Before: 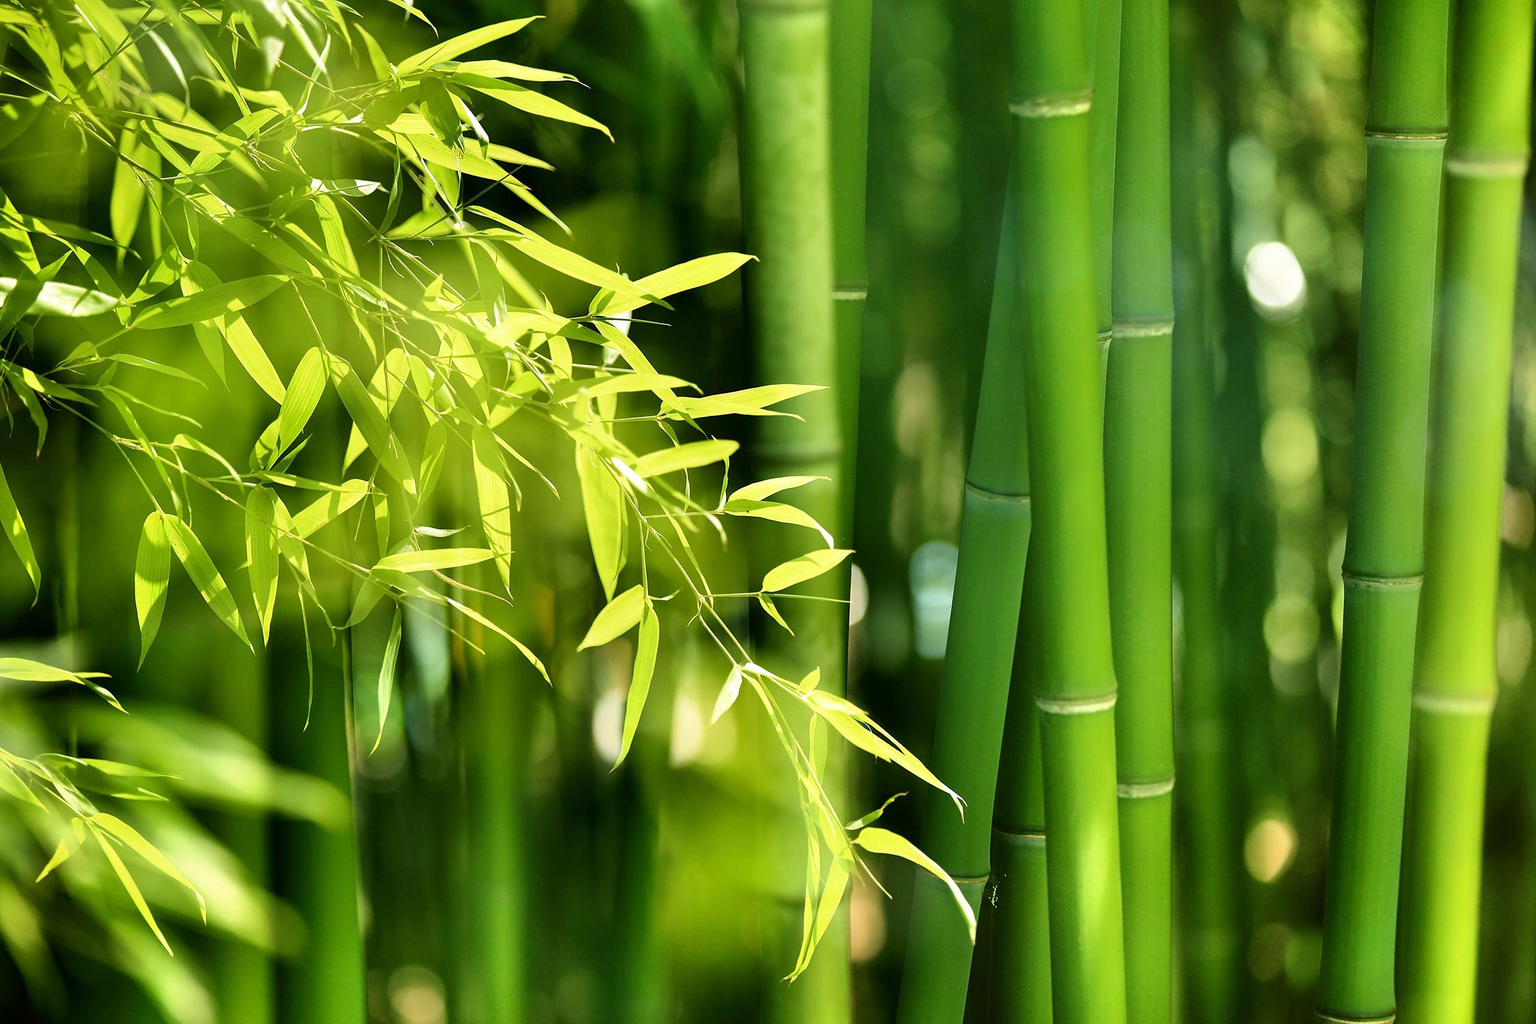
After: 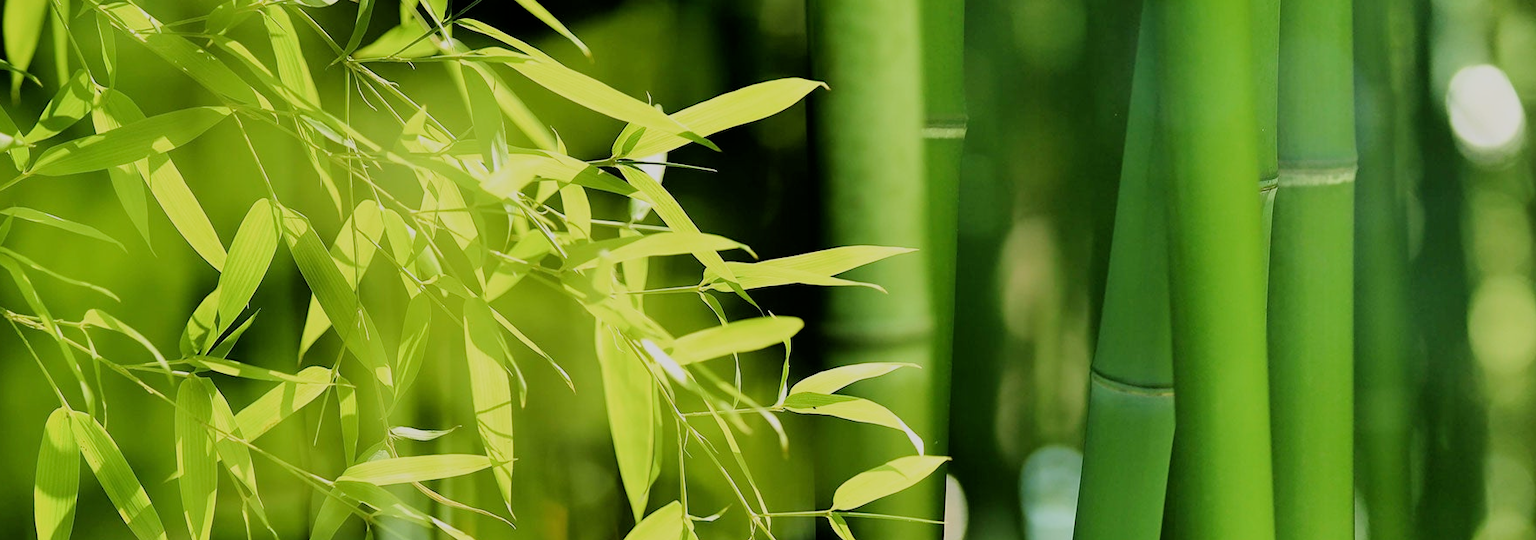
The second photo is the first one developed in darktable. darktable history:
crop: left 7.043%, top 18.684%, right 14.376%, bottom 39.794%
filmic rgb: black relative exposure -7.65 EV, white relative exposure 4.56 EV, hardness 3.61
